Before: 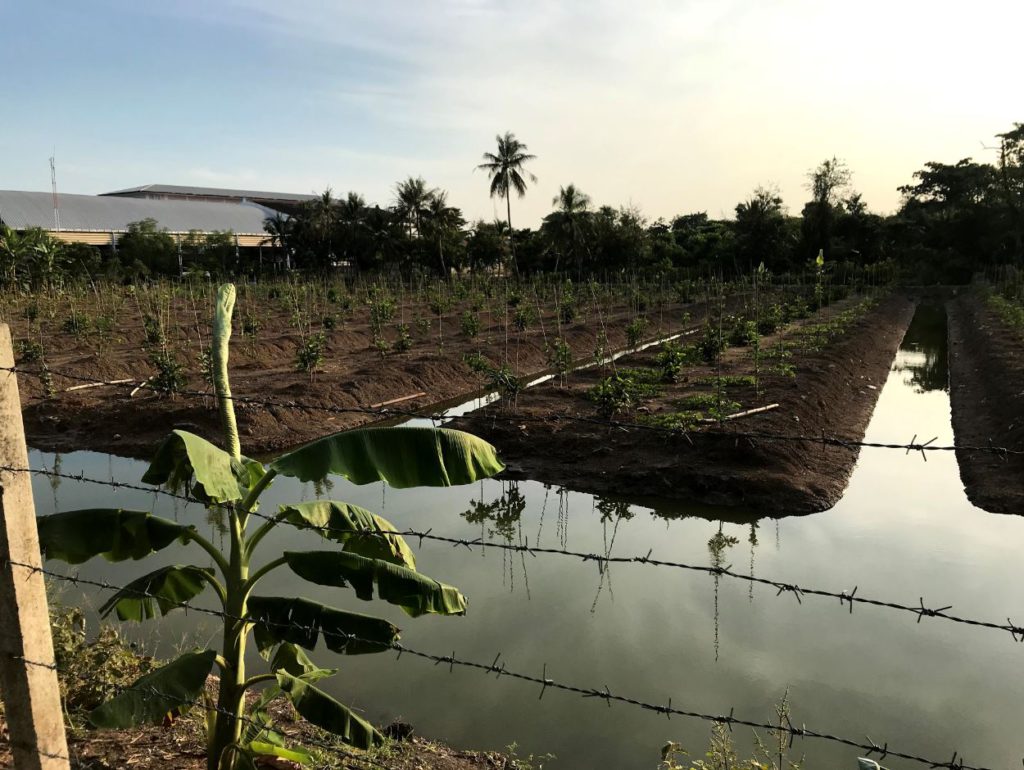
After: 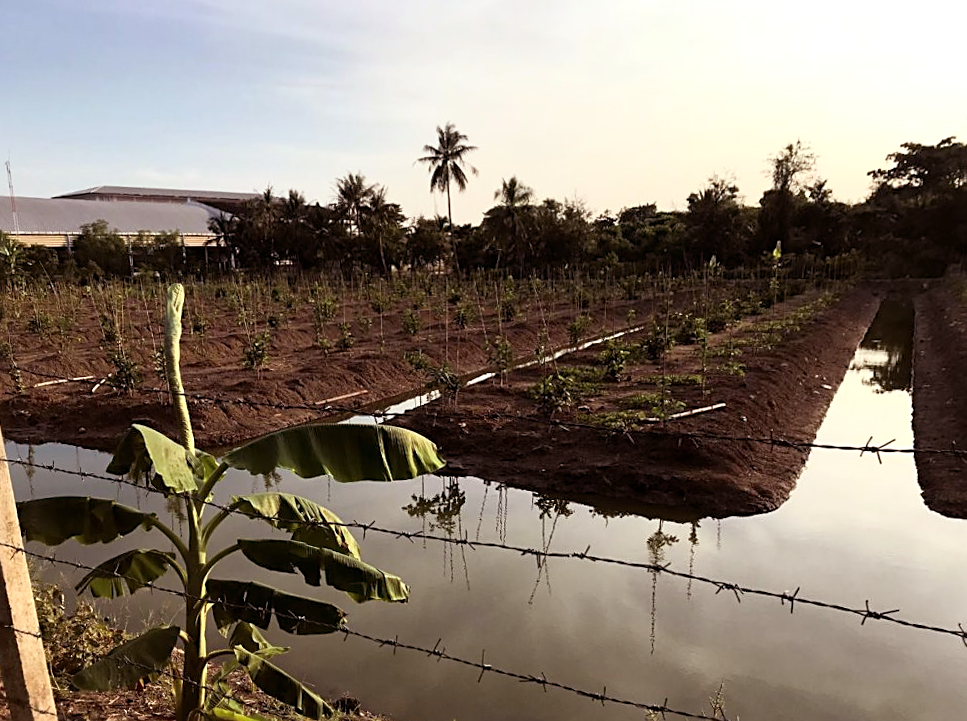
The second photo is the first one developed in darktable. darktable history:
shadows and highlights: shadows 0, highlights 40
rgb levels: mode RGB, independent channels, levels [[0, 0.474, 1], [0, 0.5, 1], [0, 0.5, 1]]
sharpen: on, module defaults
rotate and perspective: rotation 0.062°, lens shift (vertical) 0.115, lens shift (horizontal) -0.133, crop left 0.047, crop right 0.94, crop top 0.061, crop bottom 0.94
